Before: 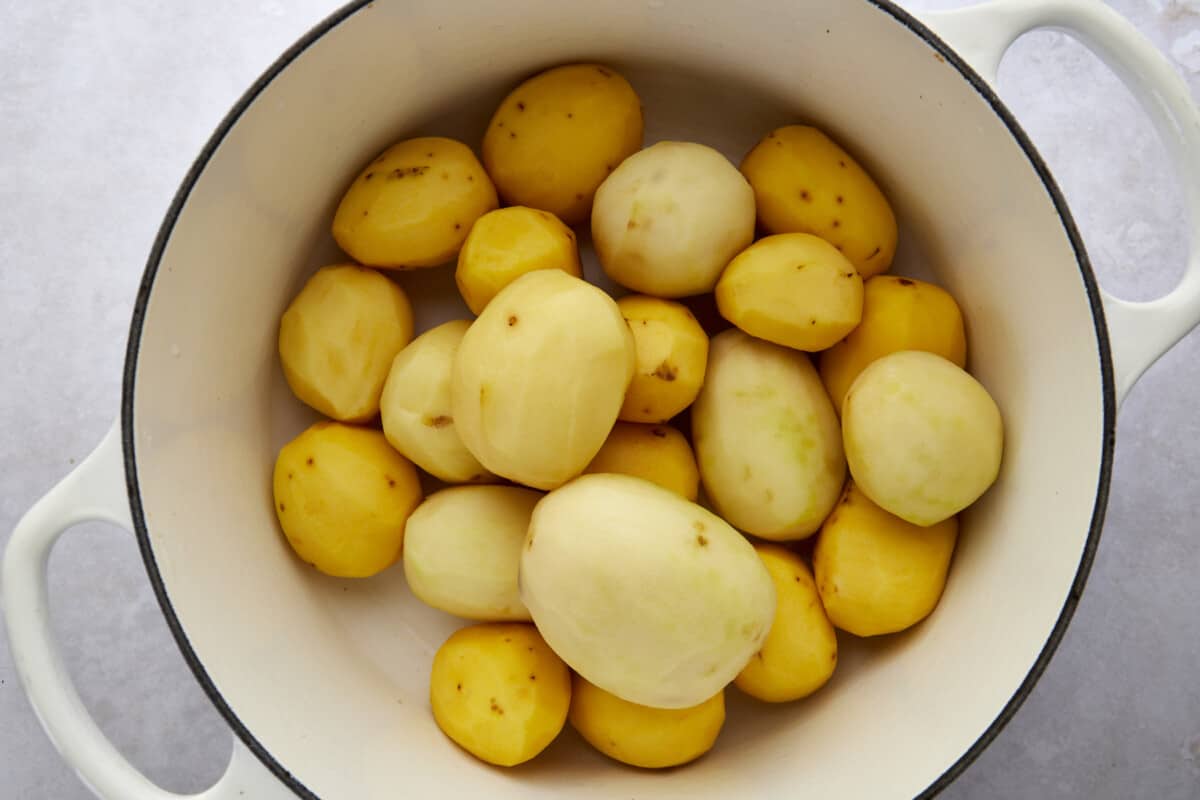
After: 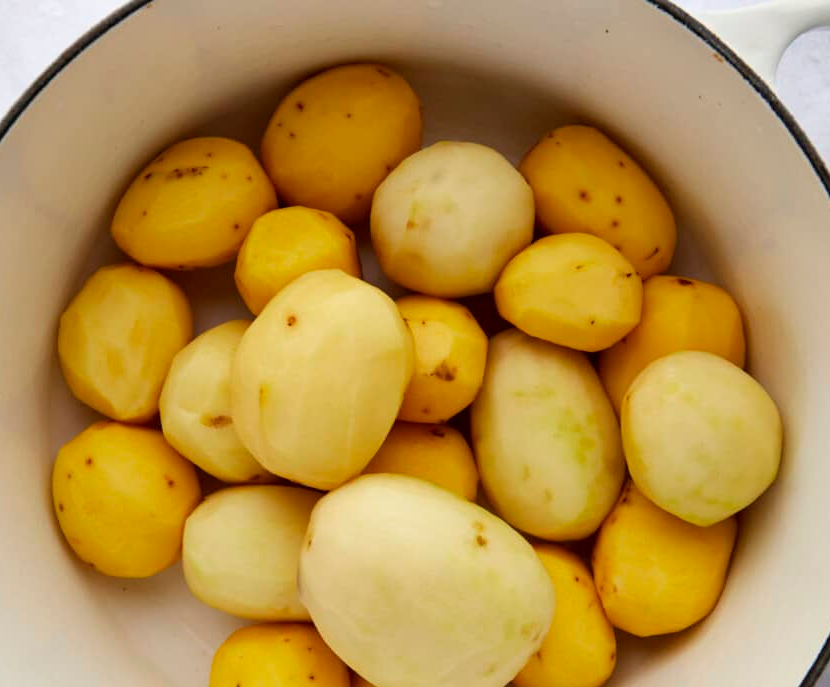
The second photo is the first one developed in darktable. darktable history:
crop: left 18.476%, right 12.338%, bottom 14.071%
